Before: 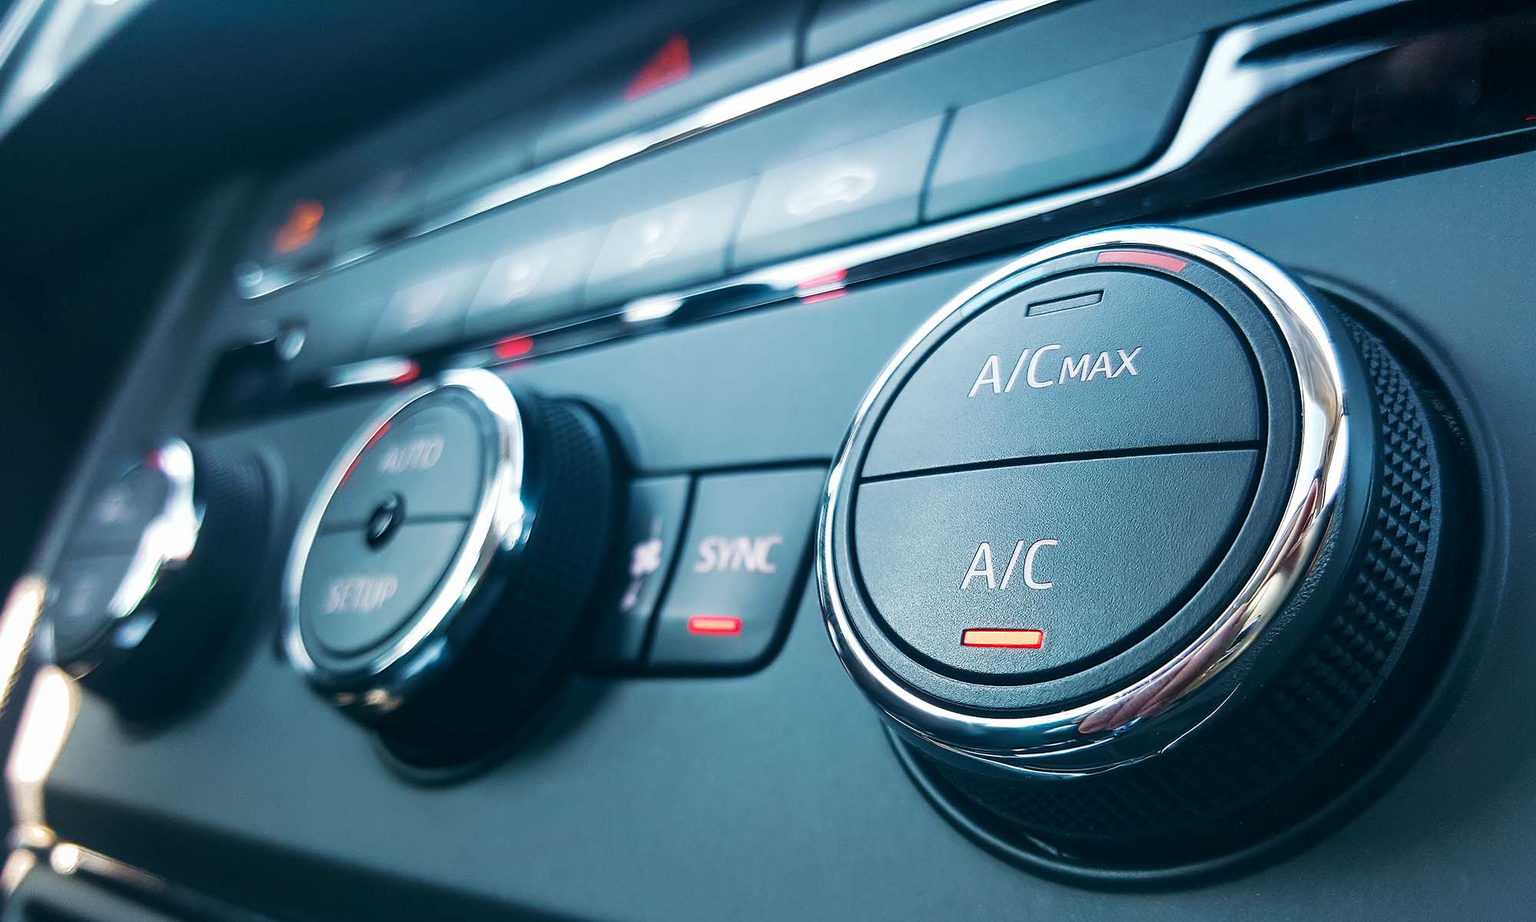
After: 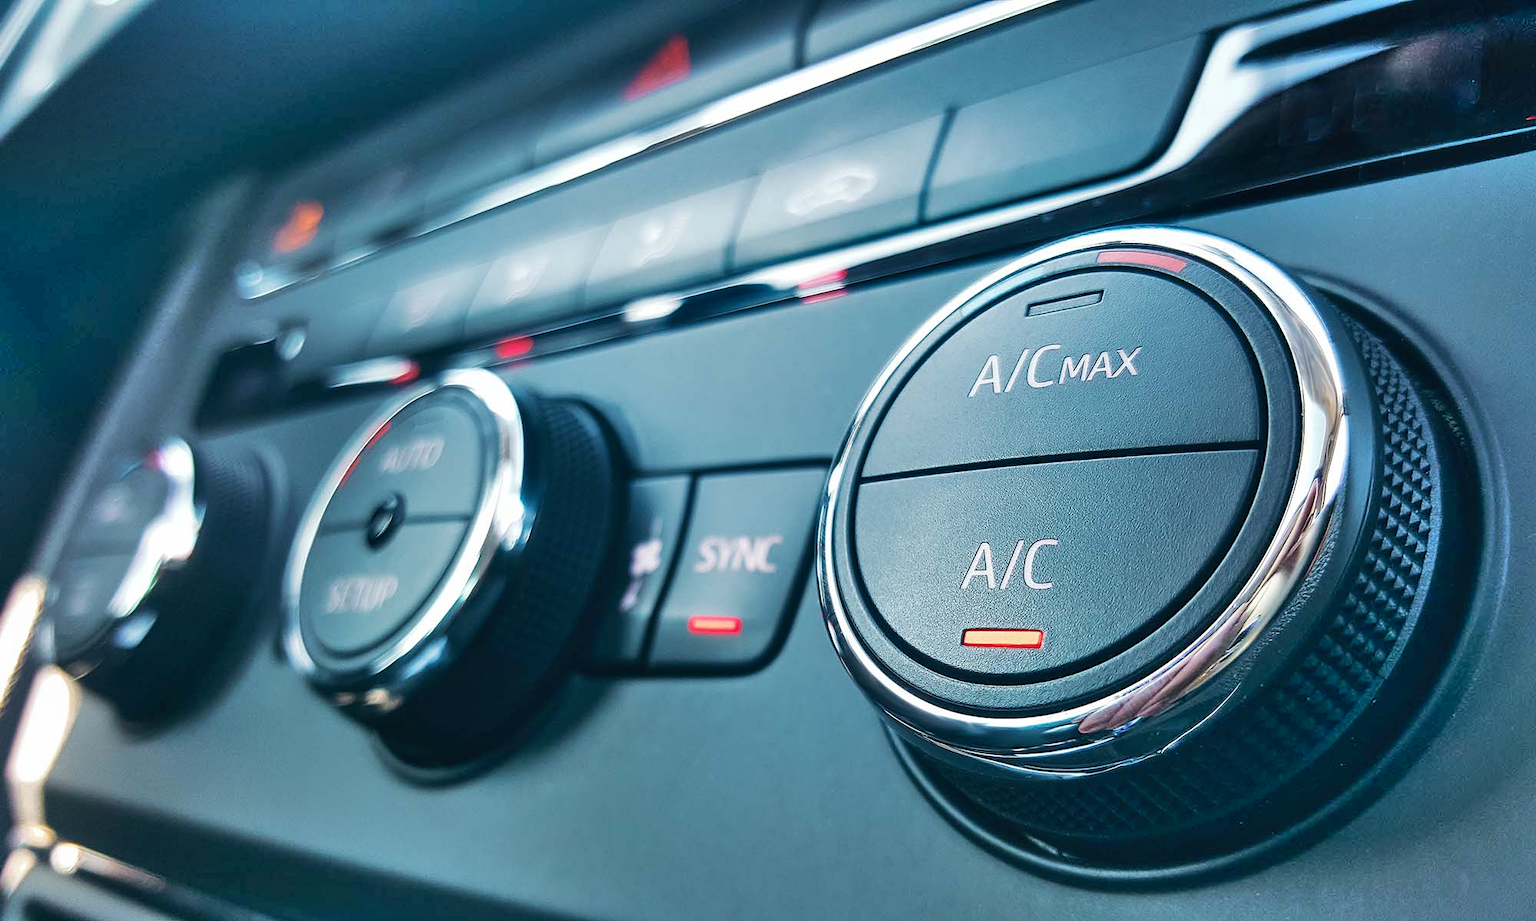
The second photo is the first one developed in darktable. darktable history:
shadows and highlights: shadows 75, highlights -60.85, soften with gaussian
